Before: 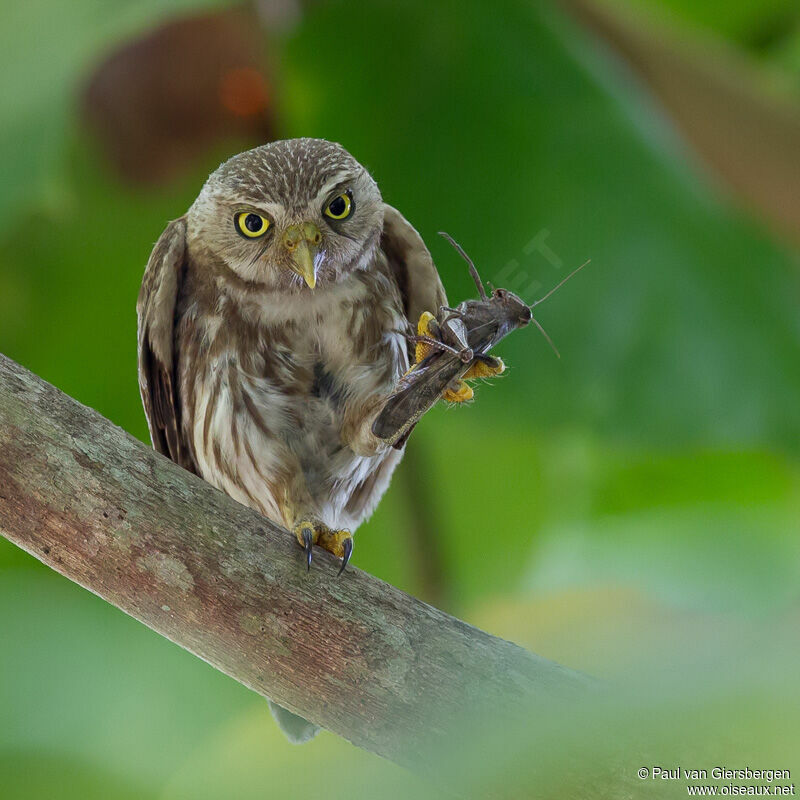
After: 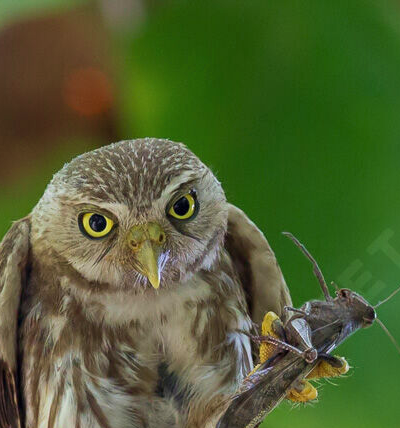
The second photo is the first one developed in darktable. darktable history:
shadows and highlights: soften with gaussian
crop: left 19.556%, right 30.401%, bottom 46.458%
velvia: on, module defaults
